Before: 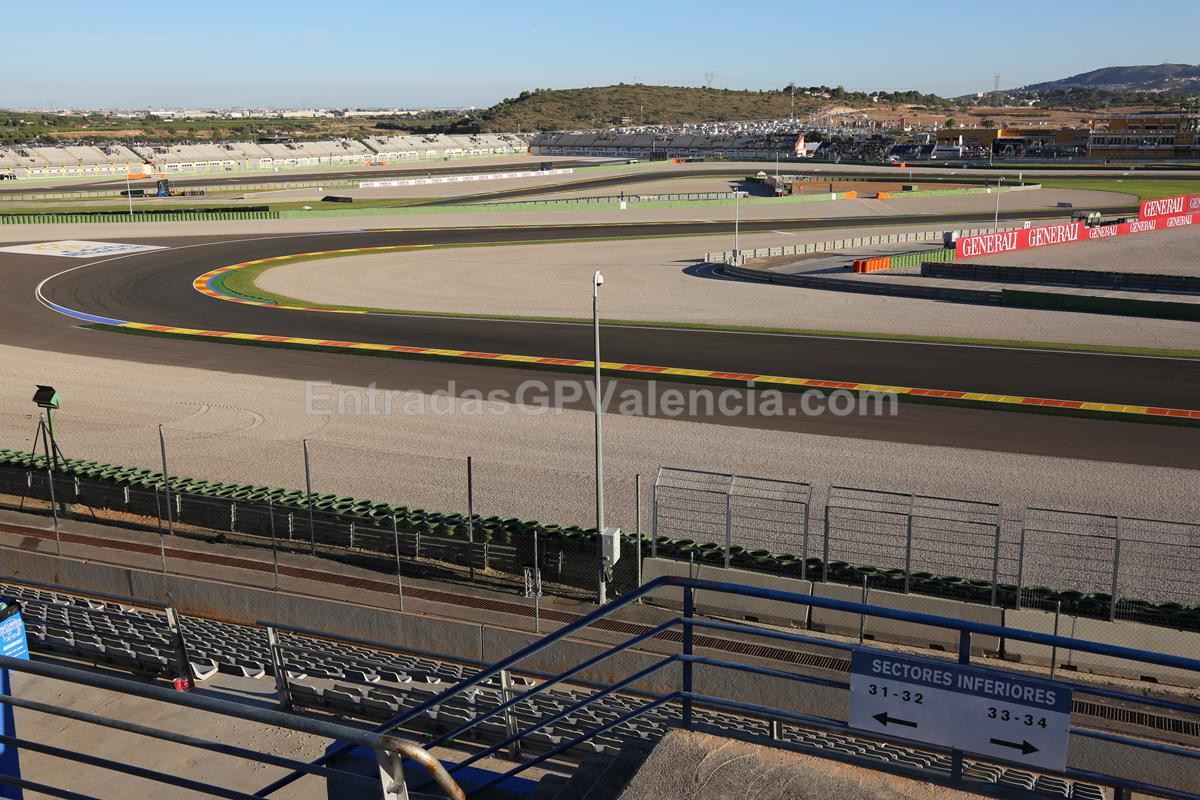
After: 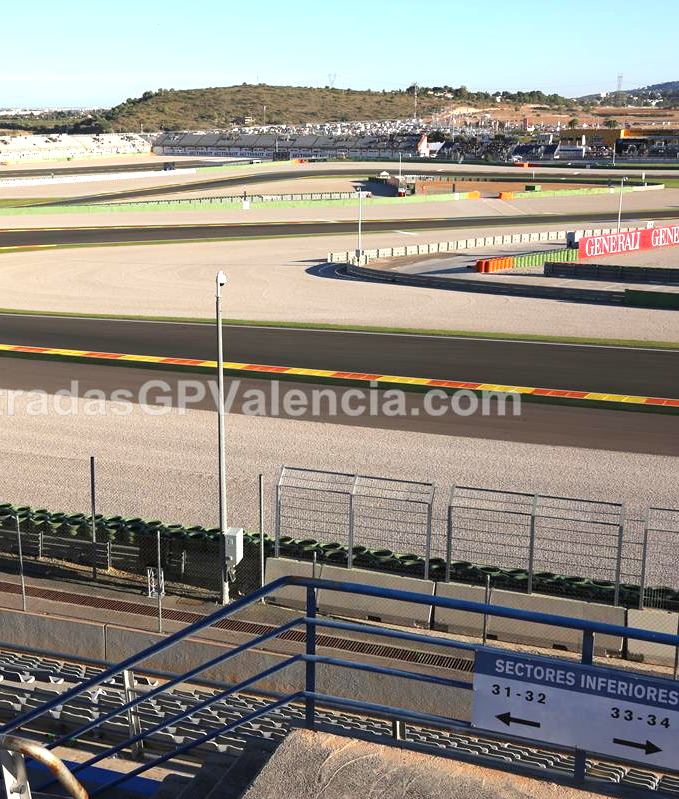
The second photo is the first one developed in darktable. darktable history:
crop: left 31.458%, top 0%, right 11.876%
exposure: black level correction 0, exposure 0.877 EV, compensate exposure bias true, compensate highlight preservation false
